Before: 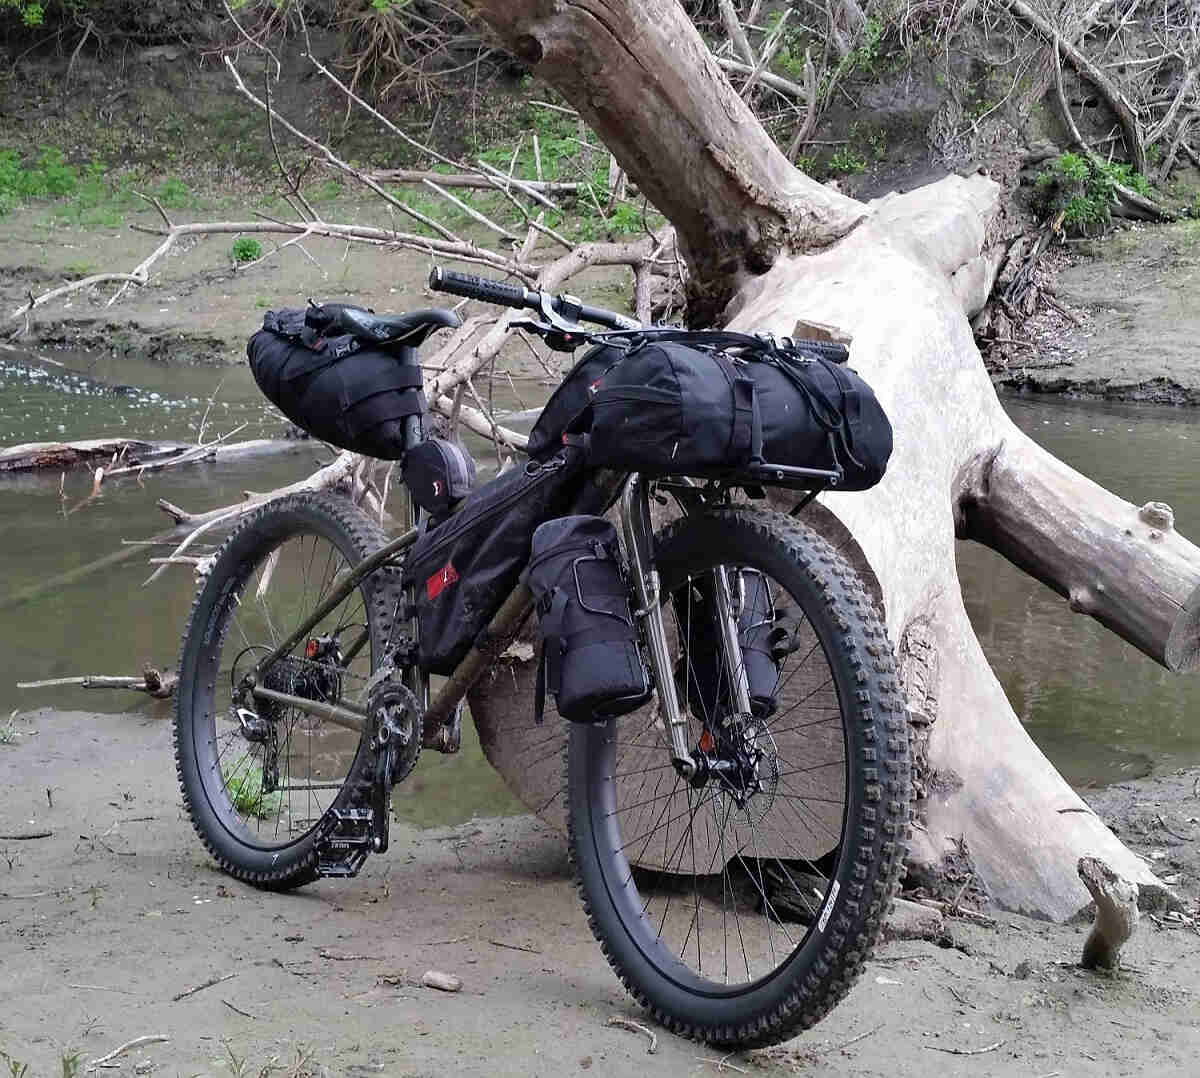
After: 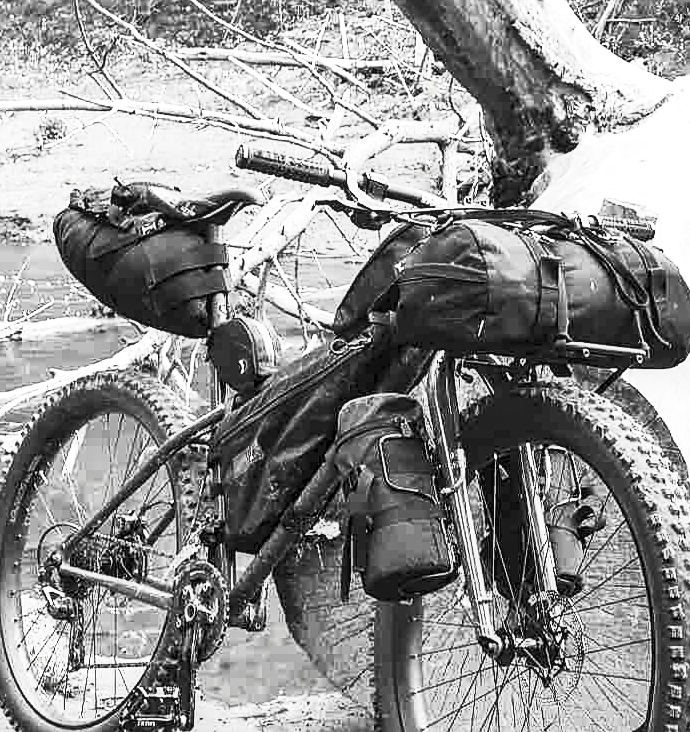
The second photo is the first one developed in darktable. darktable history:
contrast brightness saturation: contrast 0.53, brightness 0.459, saturation -0.983
crop: left 16.247%, top 11.371%, right 26.226%, bottom 20.646%
sharpen: on, module defaults
exposure: exposure 0.6 EV, compensate highlight preservation false
local contrast: on, module defaults
